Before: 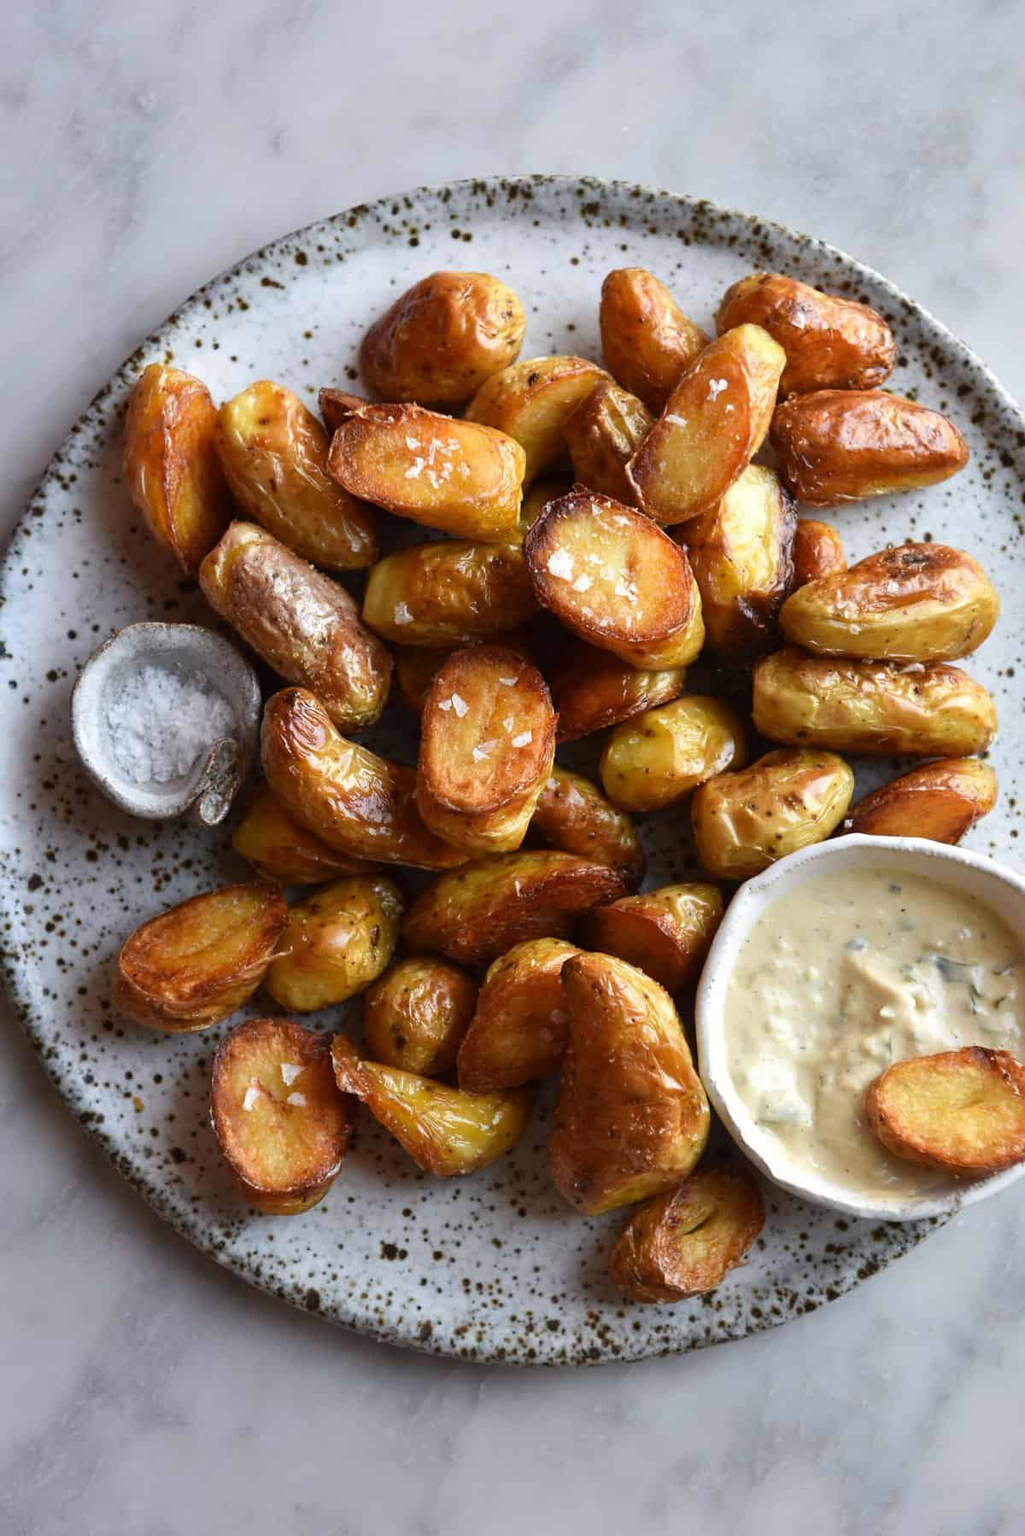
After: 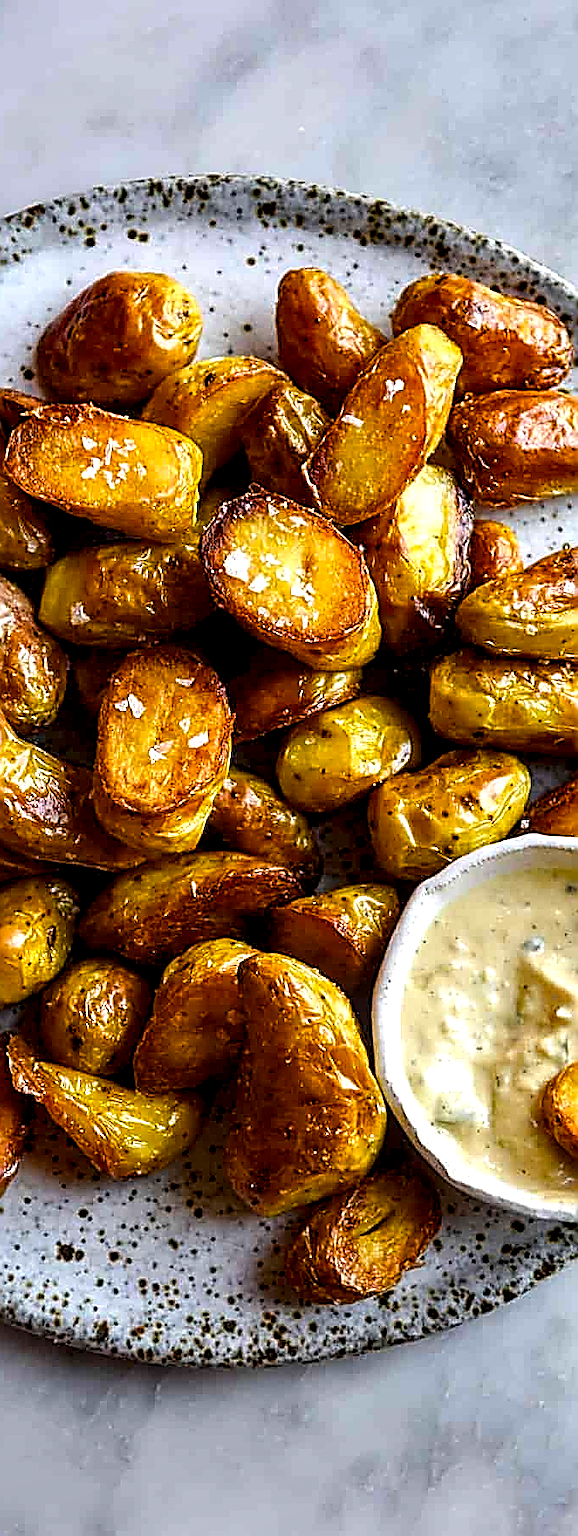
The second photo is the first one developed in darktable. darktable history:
crop: left 31.598%, top 0.007%, right 11.927%
sharpen: amount 1.994
local contrast: highlights 65%, shadows 54%, detail 169%, midtone range 0.519
color balance rgb: linear chroma grading › global chroma 14.748%, perceptual saturation grading › global saturation 28.347%, perceptual saturation grading › mid-tones 12.636%, perceptual saturation grading › shadows 10.137%, global vibrance 20%
